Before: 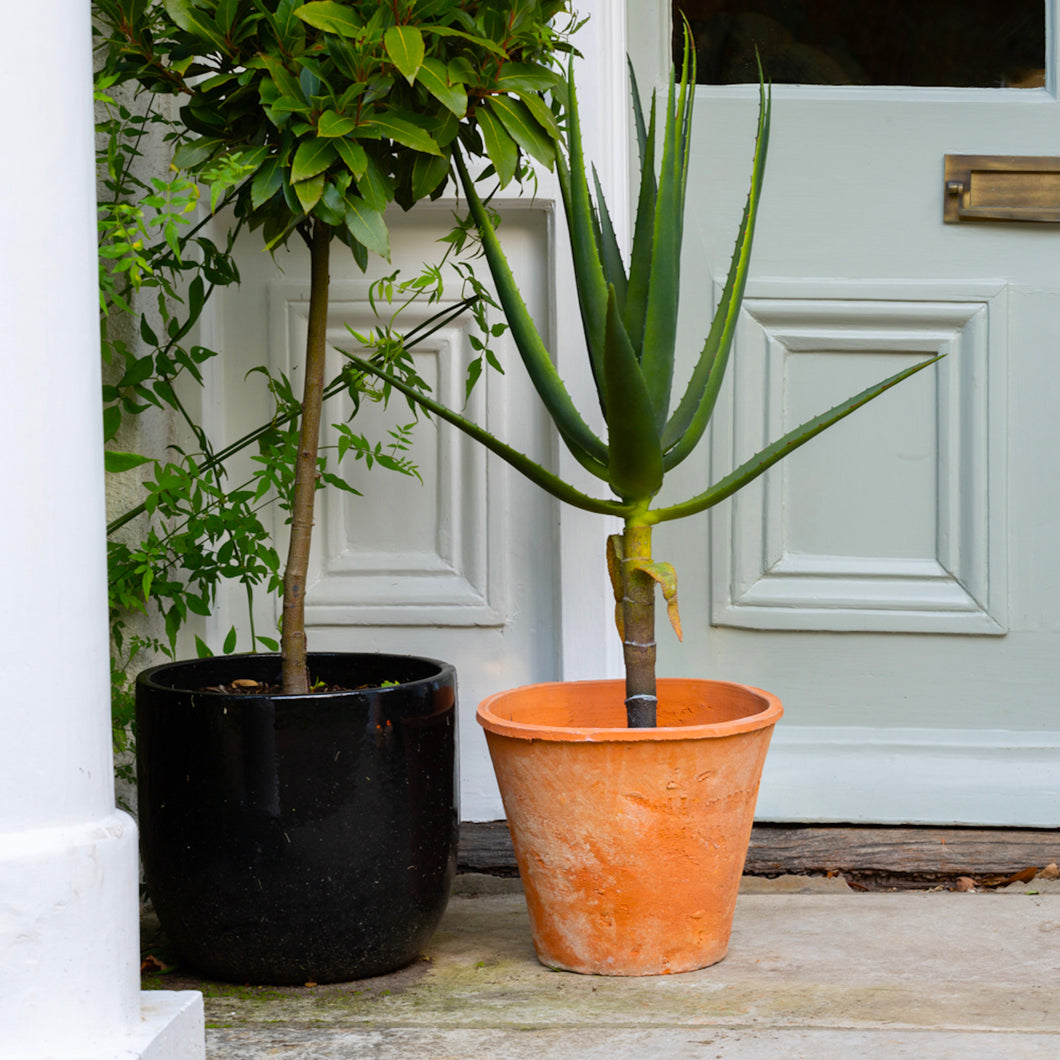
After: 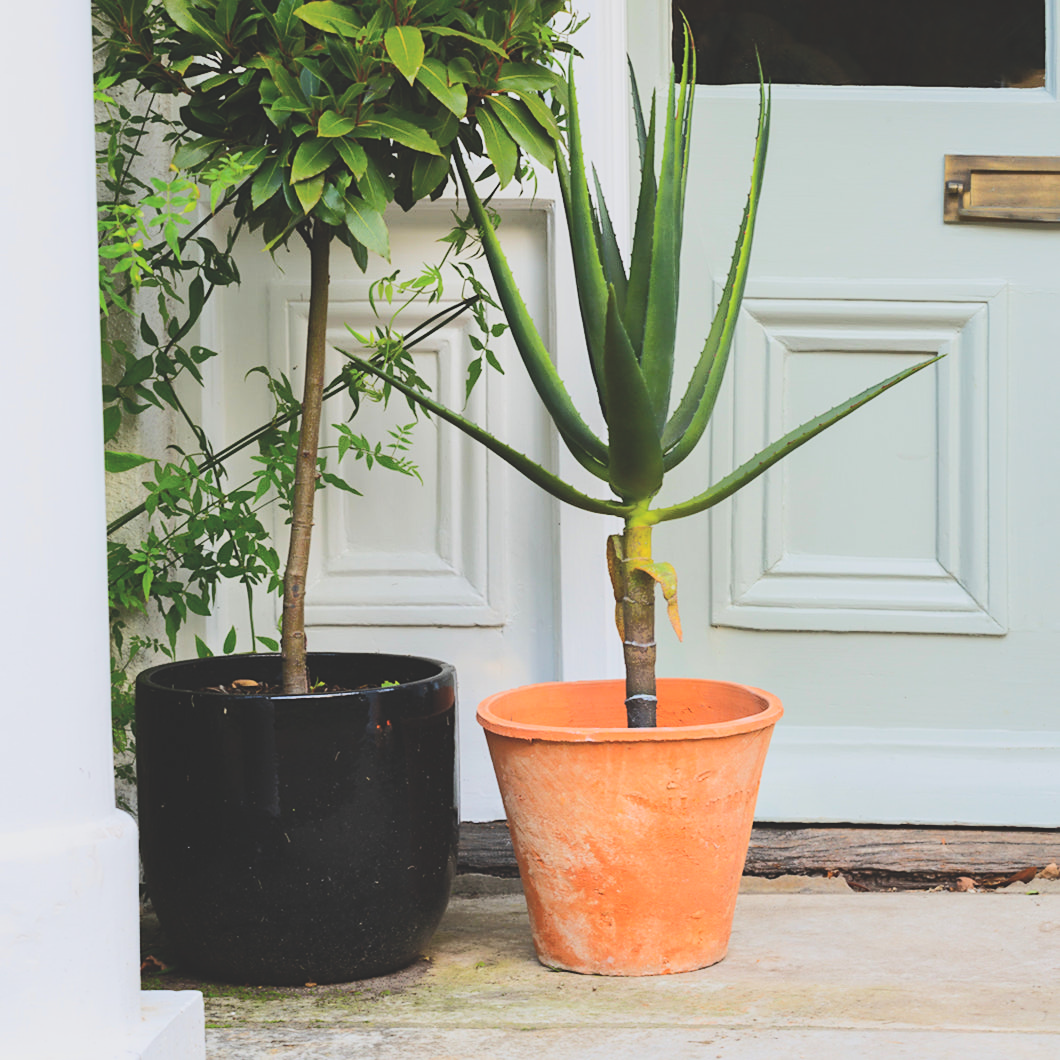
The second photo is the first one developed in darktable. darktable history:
sharpen: amount 0.202
filmic rgb: black relative exposure -7.65 EV, white relative exposure 4.56 EV, threshold 3.04 EV, hardness 3.61, enable highlight reconstruction true
contrast brightness saturation: contrast 0.197, brightness 0.162, saturation 0.218
tone curve: curves: ch0 [(0, 0) (0.003, 0.003) (0.011, 0.011) (0.025, 0.024) (0.044, 0.043) (0.069, 0.068) (0.1, 0.097) (0.136, 0.133) (0.177, 0.173) (0.224, 0.219) (0.277, 0.271) (0.335, 0.327) (0.399, 0.39) (0.468, 0.457) (0.543, 0.582) (0.623, 0.655) (0.709, 0.734) (0.801, 0.817) (0.898, 0.906) (1, 1)], color space Lab, independent channels, preserve colors none
exposure: black level correction -0.029, compensate highlight preservation false
